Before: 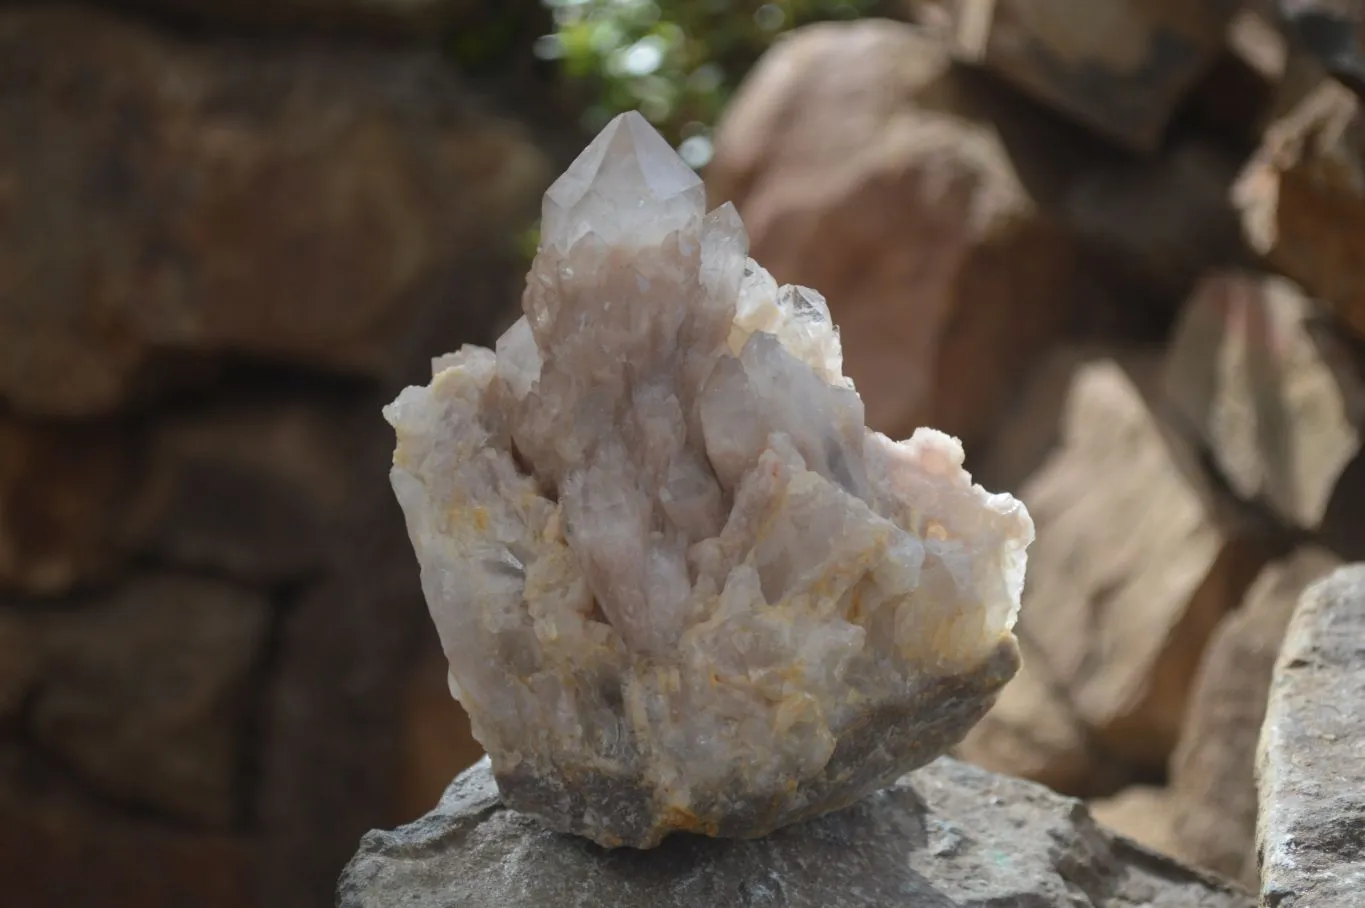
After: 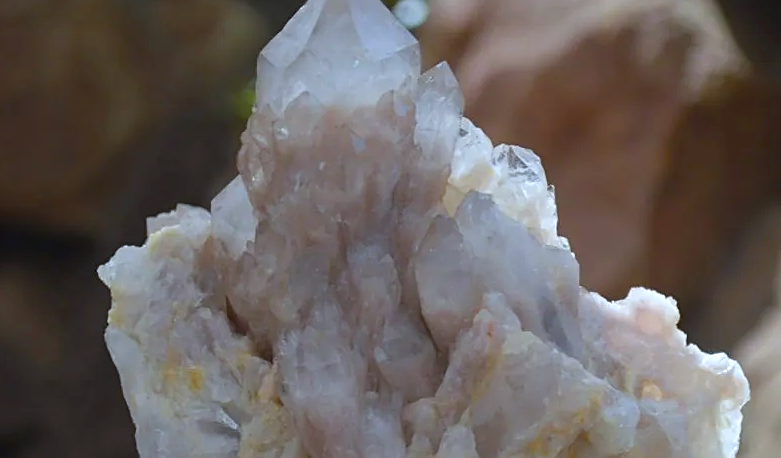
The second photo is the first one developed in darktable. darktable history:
sharpen: on, module defaults
color balance rgb: linear chroma grading › global chroma 8.12%, perceptual saturation grading › global saturation 9.07%, perceptual saturation grading › highlights -13.84%, perceptual saturation grading › mid-tones 14.88%, perceptual saturation grading › shadows 22.8%, perceptual brilliance grading › highlights 2.61%, global vibrance 12.07%
white balance: red 0.924, blue 1.095
crop: left 20.932%, top 15.471%, right 21.848%, bottom 34.081%
